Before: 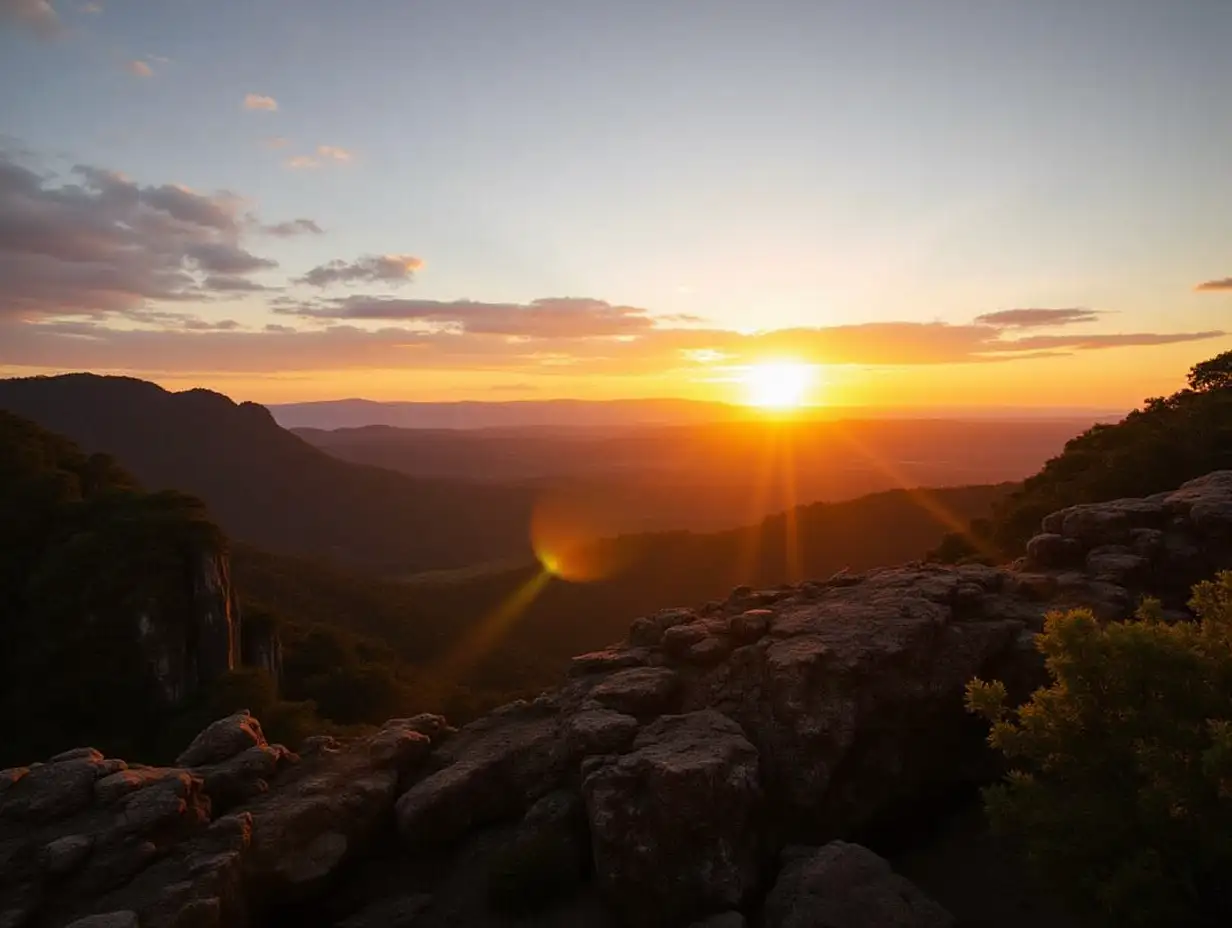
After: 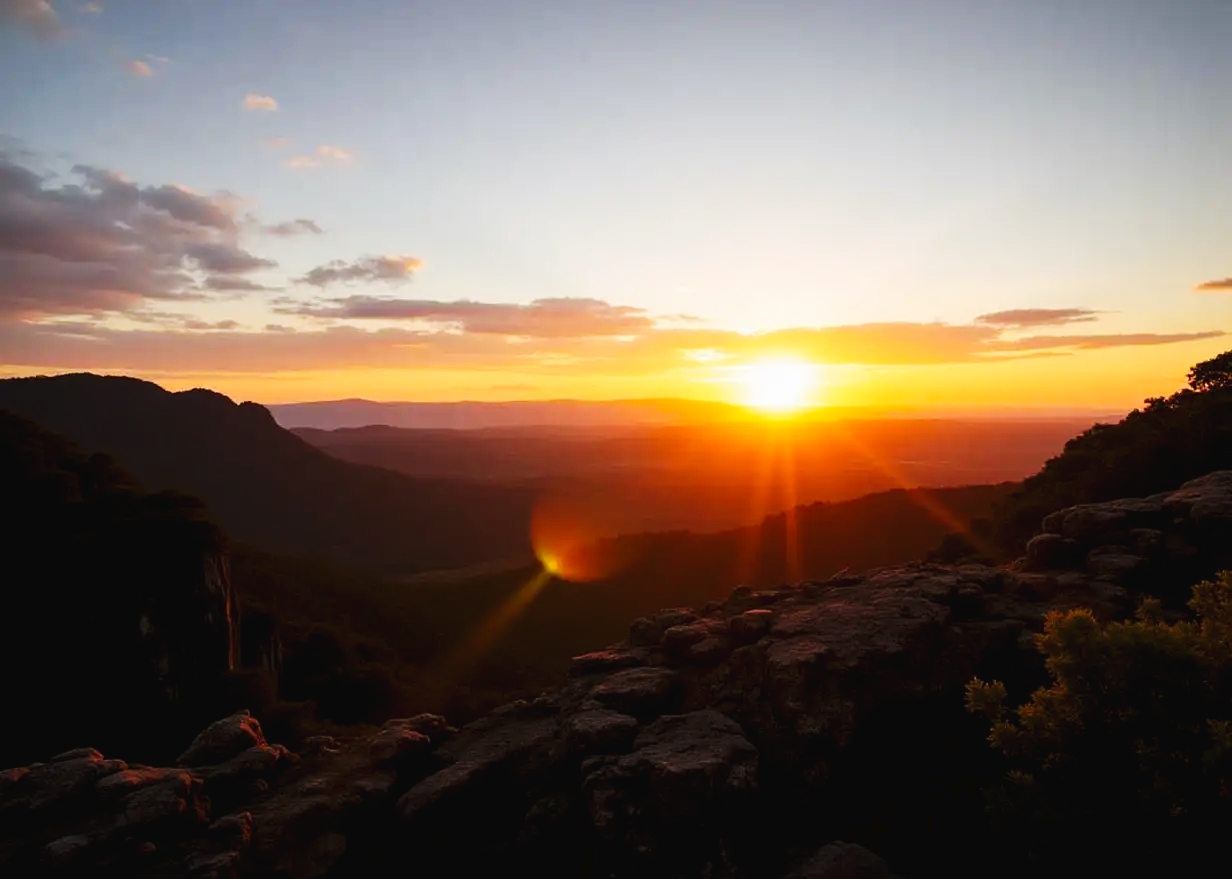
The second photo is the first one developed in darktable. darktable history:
crop and rotate: top 0.006%, bottom 5.193%
tone curve: curves: ch0 [(0, 0) (0.003, 0.025) (0.011, 0.025) (0.025, 0.025) (0.044, 0.026) (0.069, 0.033) (0.1, 0.053) (0.136, 0.078) (0.177, 0.108) (0.224, 0.153) (0.277, 0.213) (0.335, 0.286) (0.399, 0.372) (0.468, 0.467) (0.543, 0.565) (0.623, 0.675) (0.709, 0.775) (0.801, 0.863) (0.898, 0.936) (1, 1)], preserve colors none
